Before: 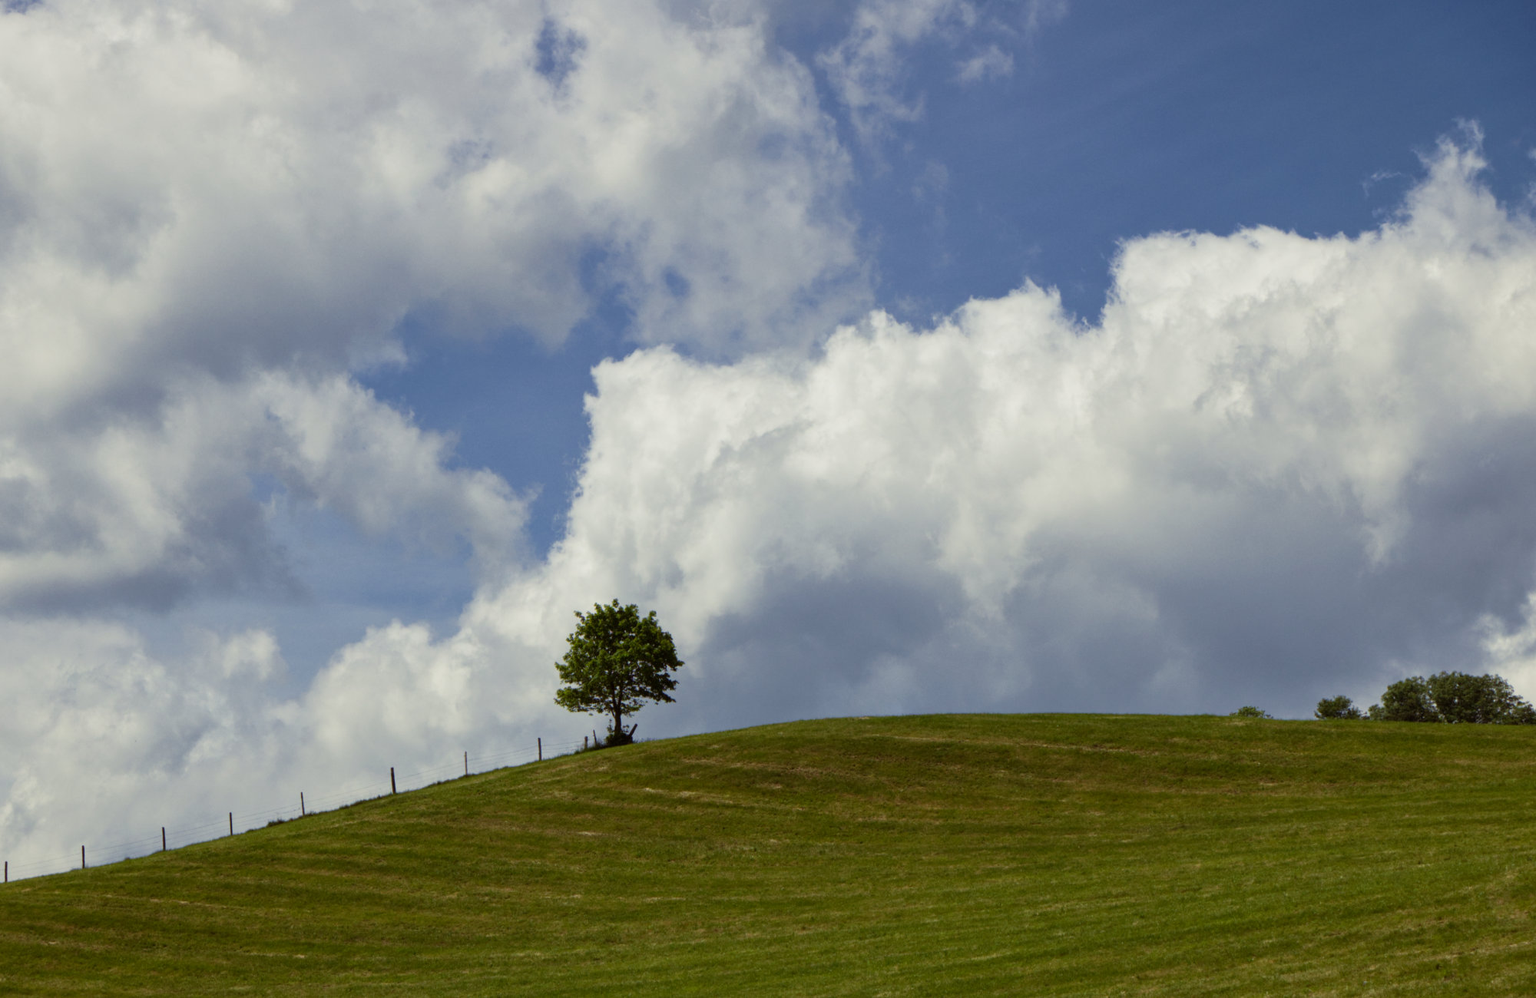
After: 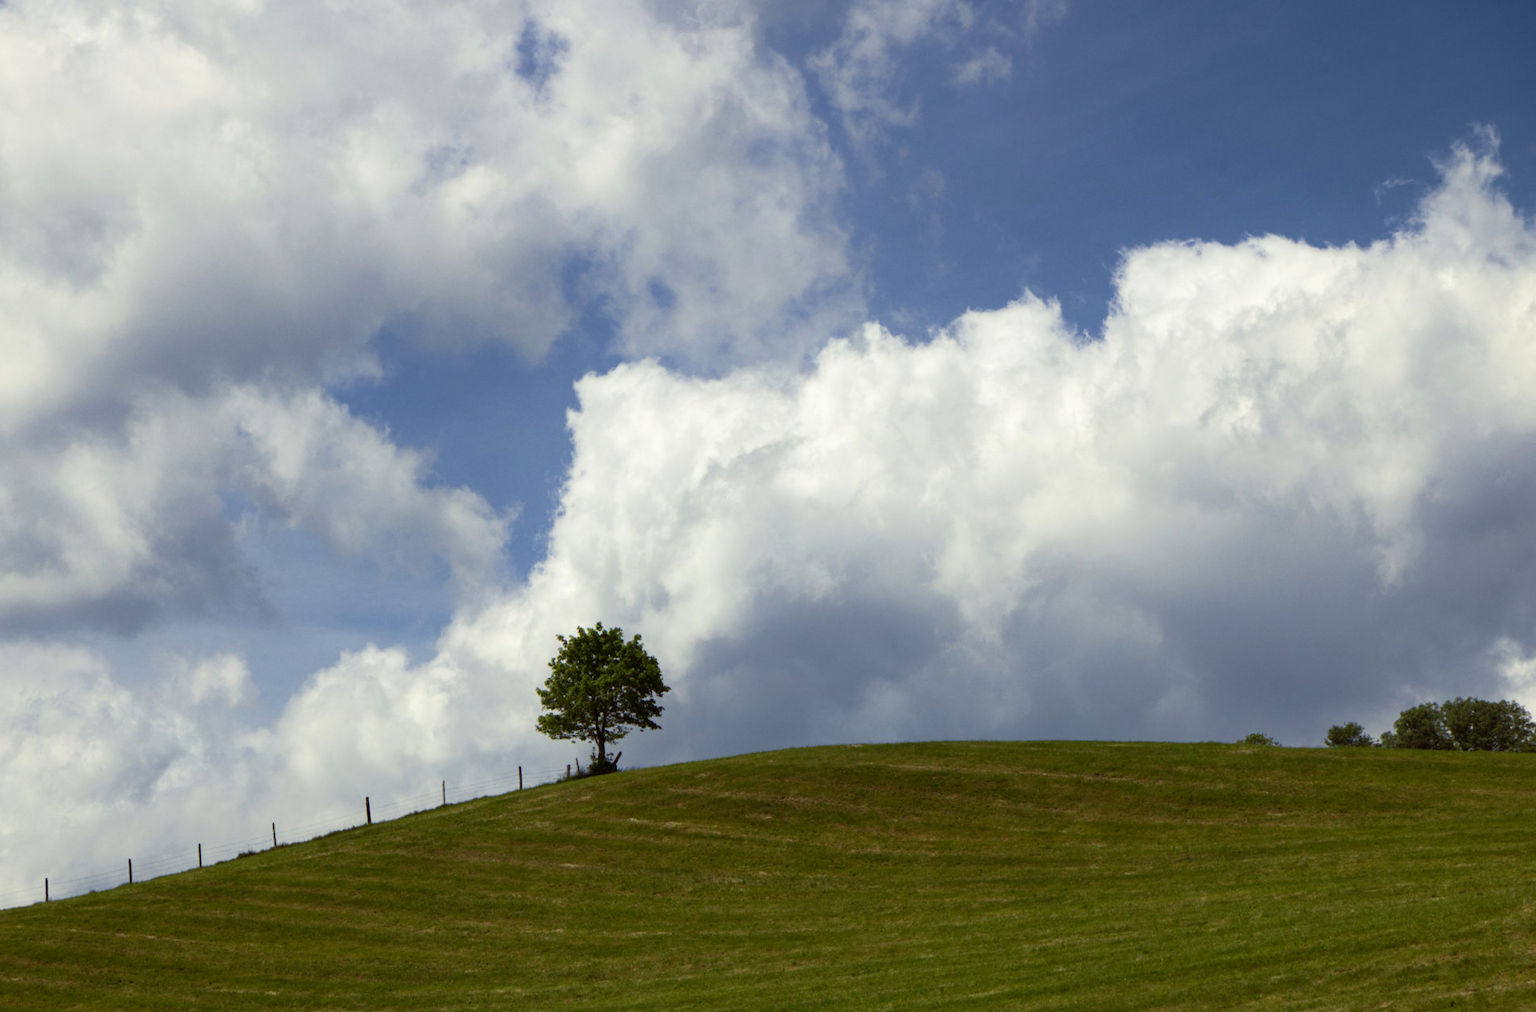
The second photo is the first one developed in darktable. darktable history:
crop and rotate: left 2.536%, right 1.107%, bottom 2.246%
tone equalizer: -8 EV -0.001 EV, -7 EV 0.001 EV, -6 EV -0.002 EV, -5 EV -0.003 EV, -4 EV -0.062 EV, -3 EV -0.222 EV, -2 EV -0.267 EV, -1 EV 0.105 EV, +0 EV 0.303 EV
